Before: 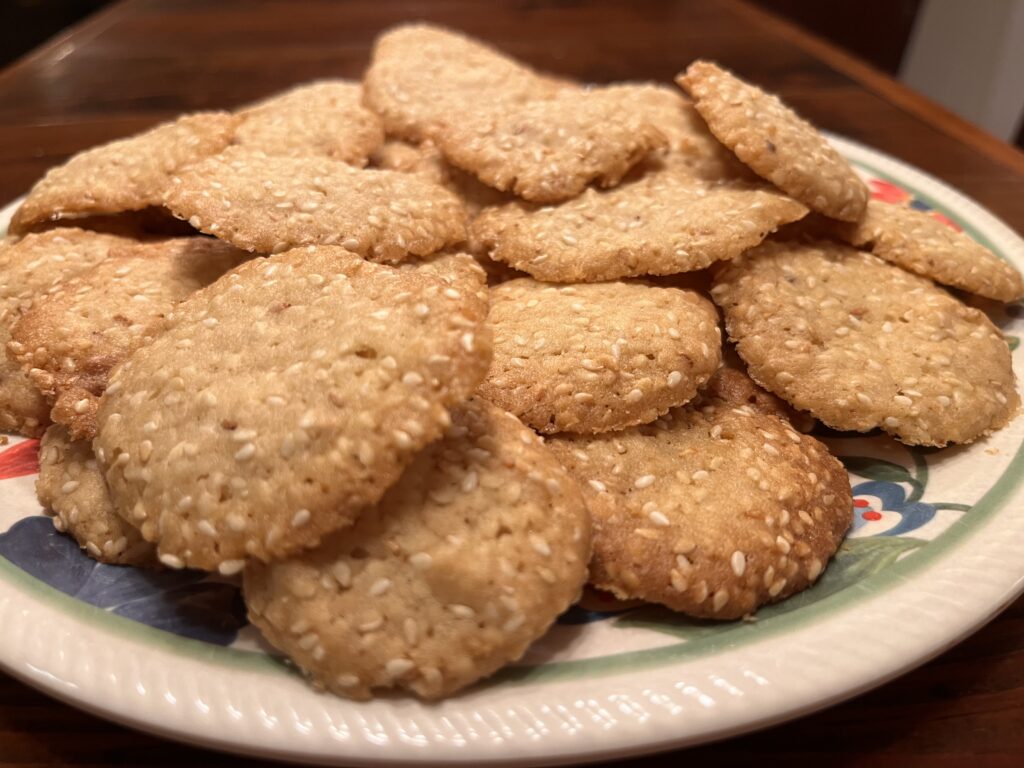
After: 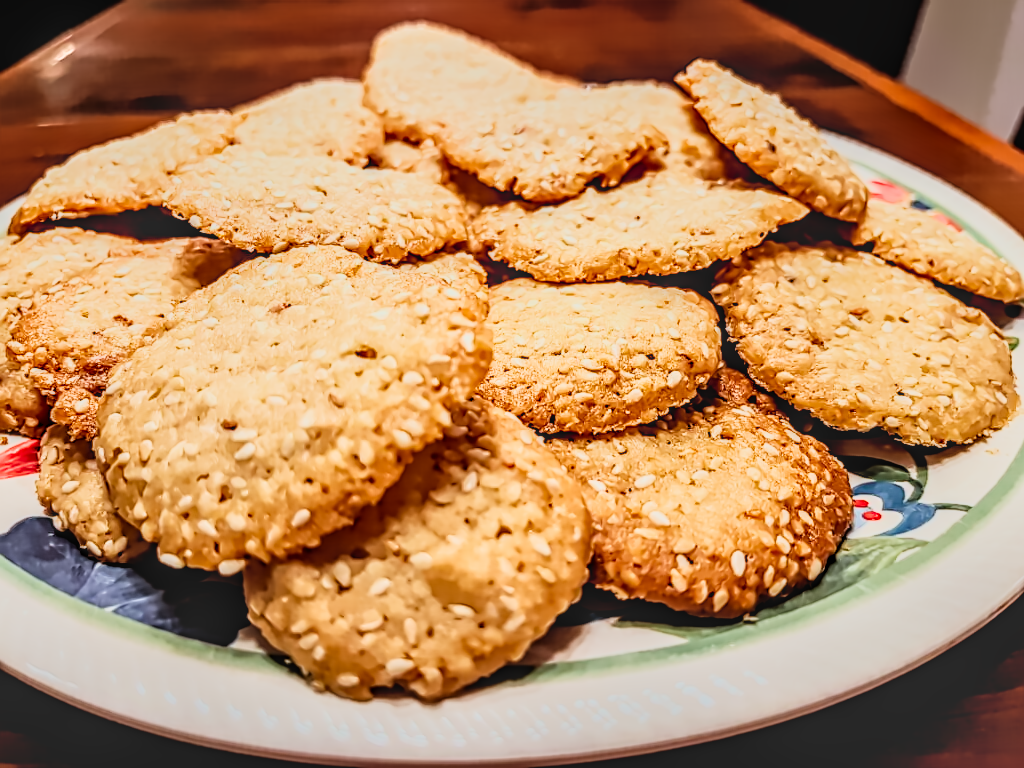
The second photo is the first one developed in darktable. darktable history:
color calibration: illuminant Planckian (black body), x 0.368, y 0.361, temperature 4275.92 K
filmic rgb: black relative exposure -7.92 EV, white relative exposure 4.13 EV, threshold 3 EV, hardness 4.02, latitude 51.22%, contrast 1.013, shadows ↔ highlights balance 5.35%, color science v5 (2021), contrast in shadows safe, contrast in highlights safe, enable highlight reconstruction true
local contrast: highlights 0%, shadows 0%, detail 133%
tone curve: curves: ch0 [(0, 0) (0.004, 0.001) (0.02, 0.008) (0.218, 0.218) (0.664, 0.774) (0.832, 0.914) (1, 1)], preserve colors none
contrast brightness saturation: contrast 0.04, saturation 0.16
base curve: curves: ch0 [(0, 0) (0.005, 0.002) (0.193, 0.295) (0.399, 0.664) (0.75, 0.928) (1, 1)]
sharpen: on, module defaults
contrast equalizer: octaves 7, y [[0.506, 0.531, 0.562, 0.606, 0.638, 0.669], [0.5 ×6], [0.5 ×6], [0 ×6], [0 ×6]]
denoise (profiled): patch size 2, preserve shadows 1.05, bias correction -0.246, scattering 0.223, a [-1, 0, 0], b [0, 0, 0], mode non-local means, compensate highlight preservation false
